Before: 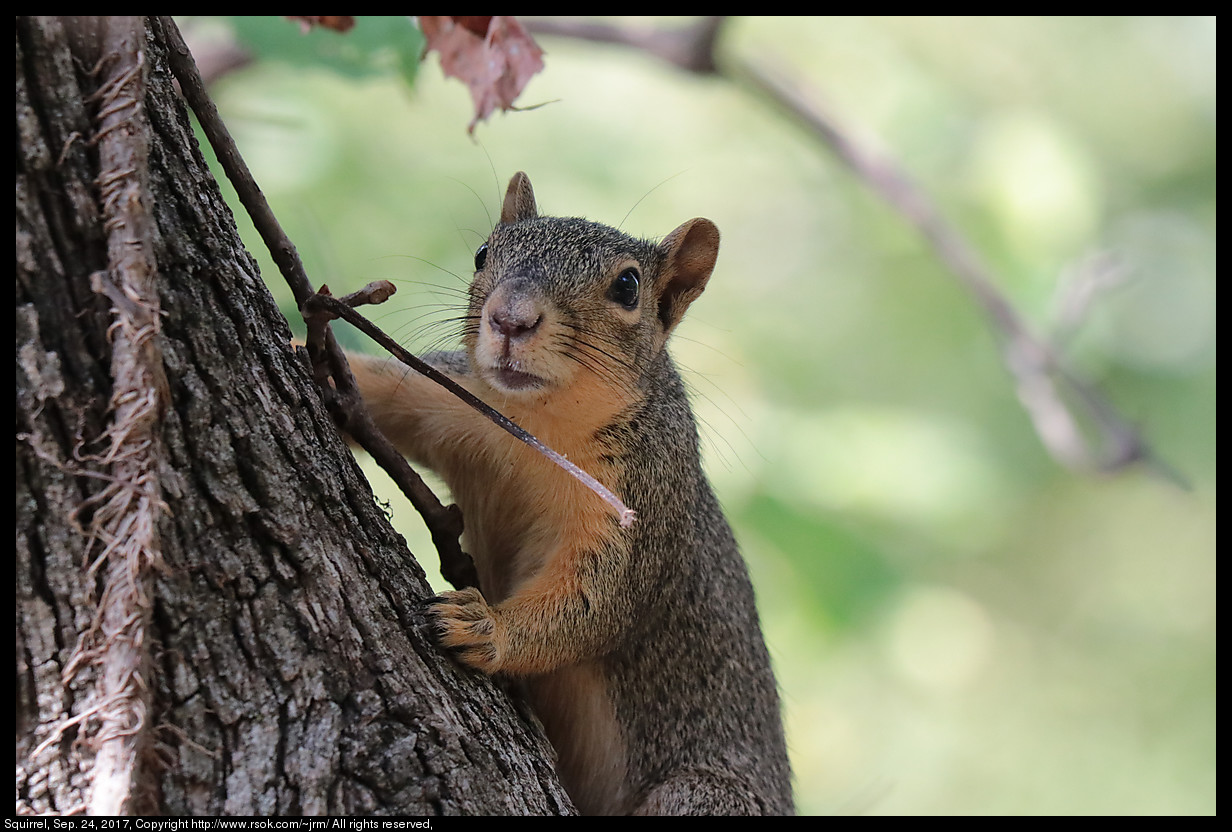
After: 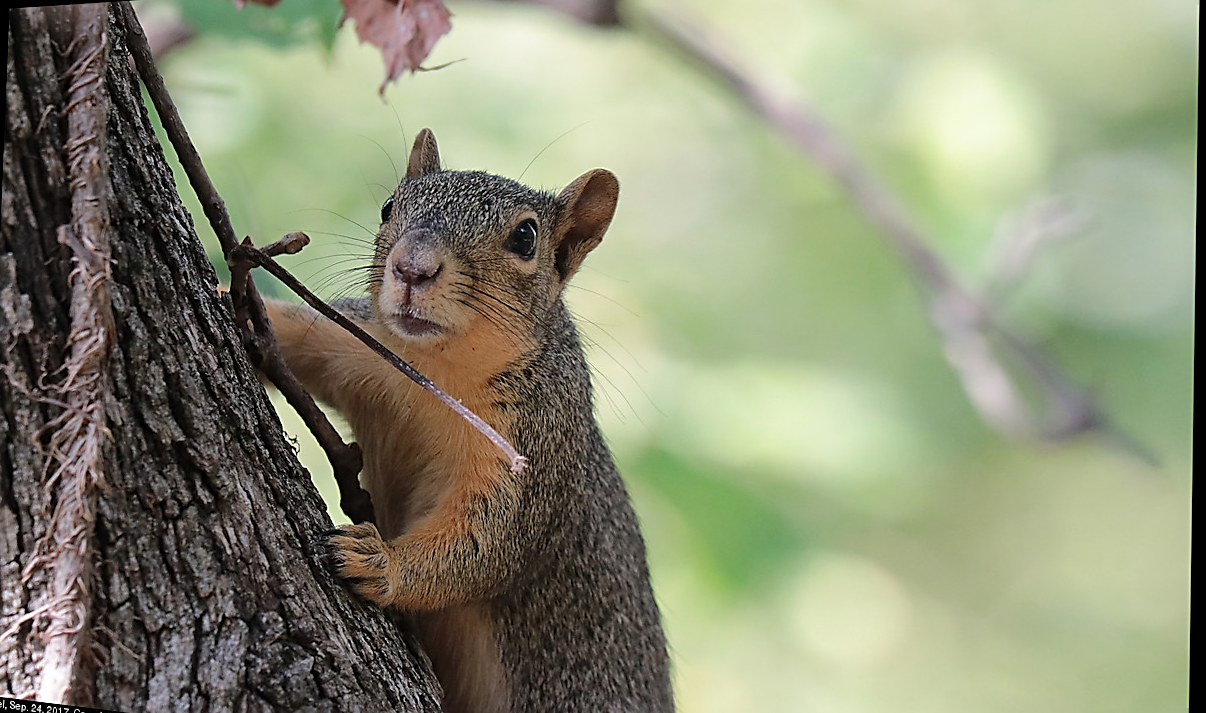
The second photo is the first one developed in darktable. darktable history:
rotate and perspective: rotation 1.69°, lens shift (vertical) -0.023, lens shift (horizontal) -0.291, crop left 0.025, crop right 0.988, crop top 0.092, crop bottom 0.842
levels: mode automatic, black 0.023%, white 99.97%, levels [0.062, 0.494, 0.925]
exposure: exposure 0.014 EV, compensate highlight preservation false
sharpen: on, module defaults
